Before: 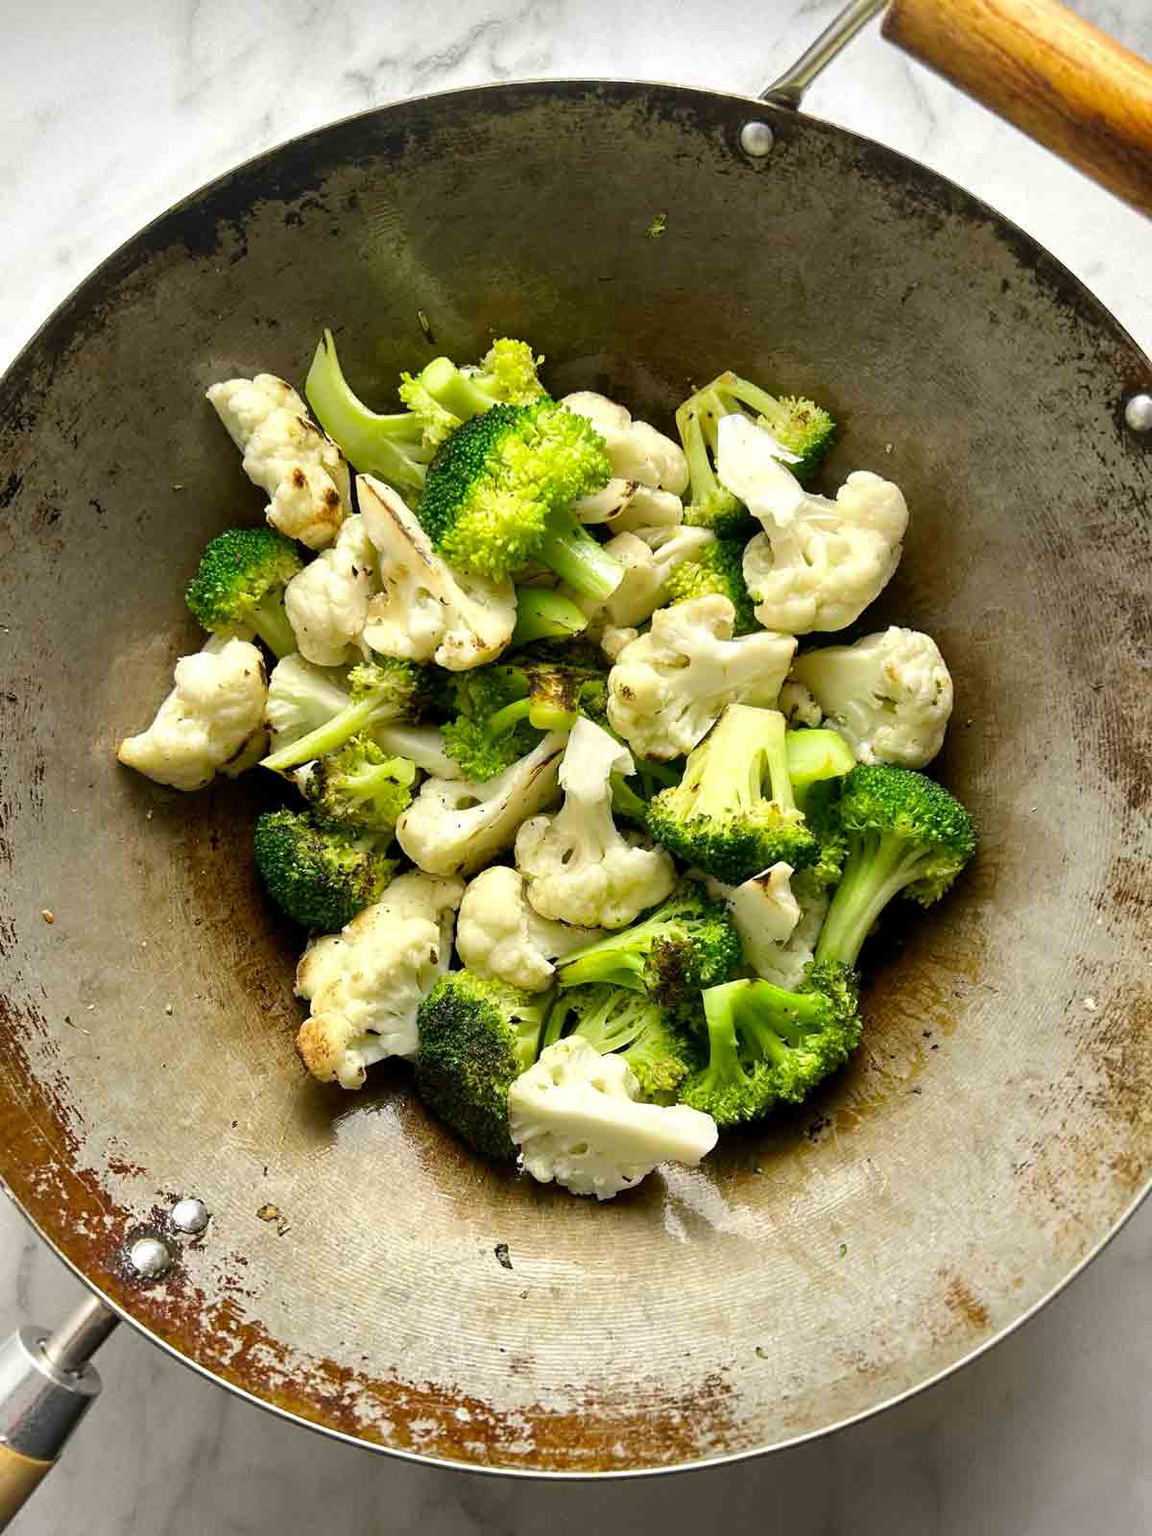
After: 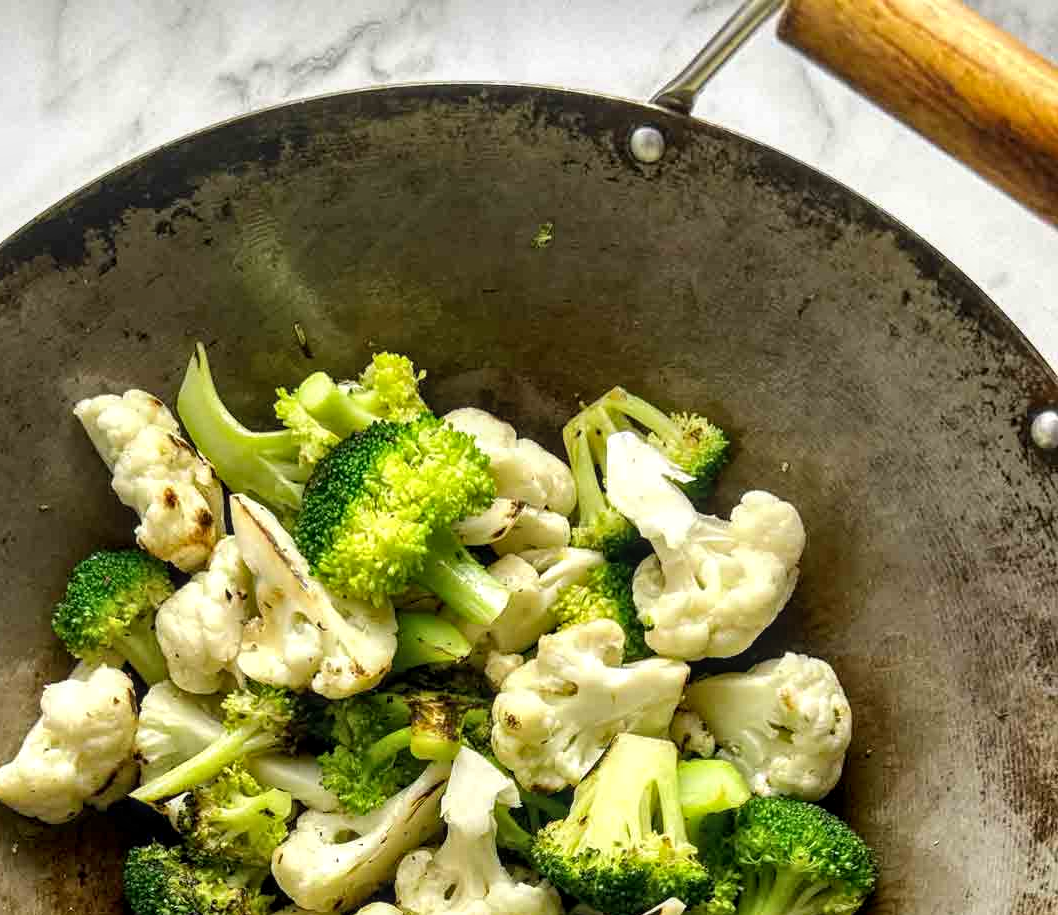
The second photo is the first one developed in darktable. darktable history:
local contrast: detail 130%
crop and rotate: left 11.812%, bottom 42.776%
